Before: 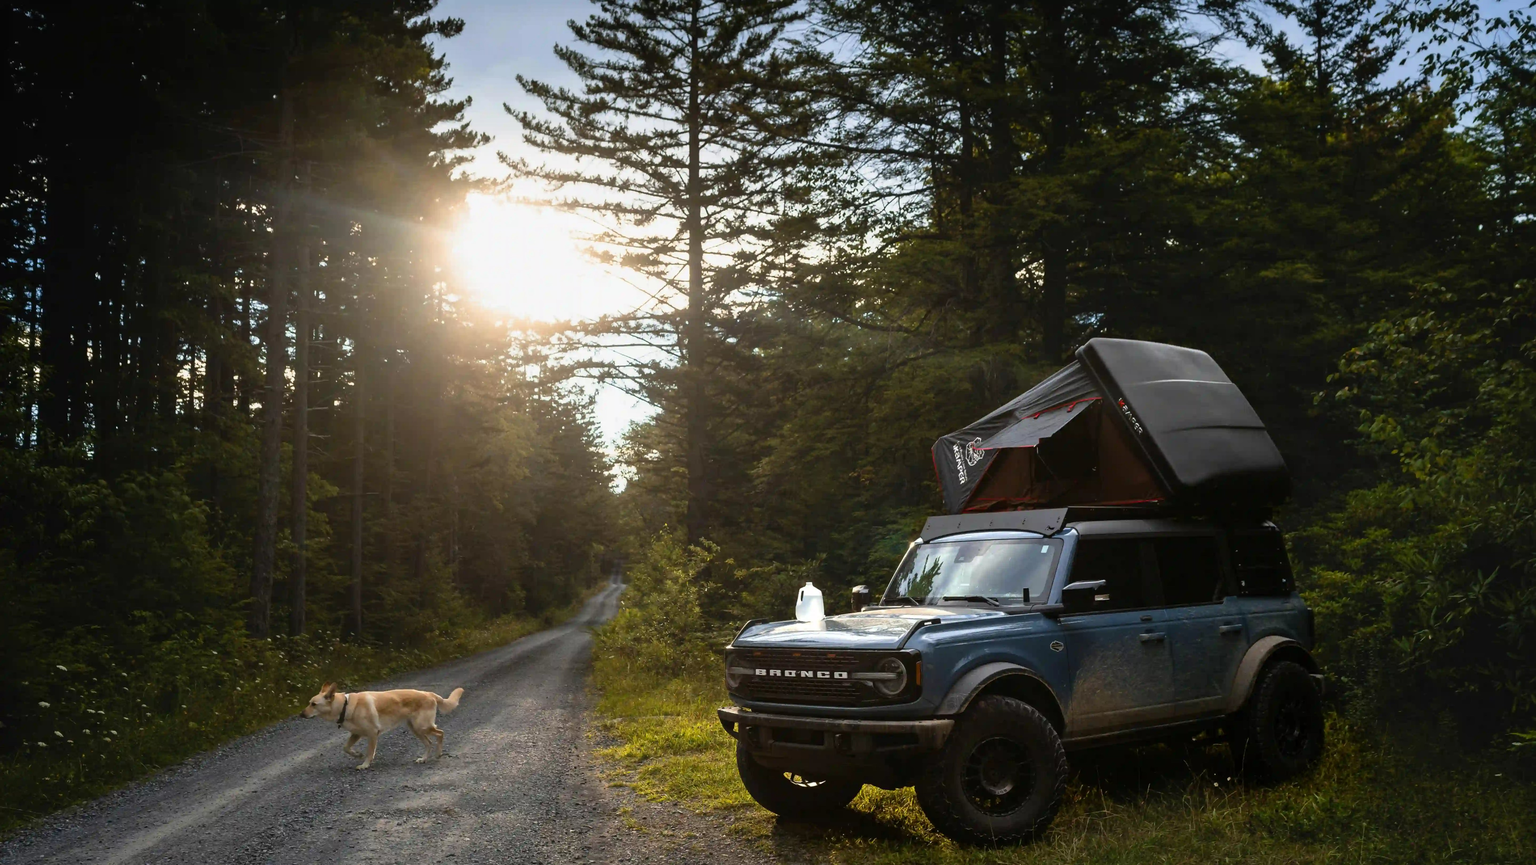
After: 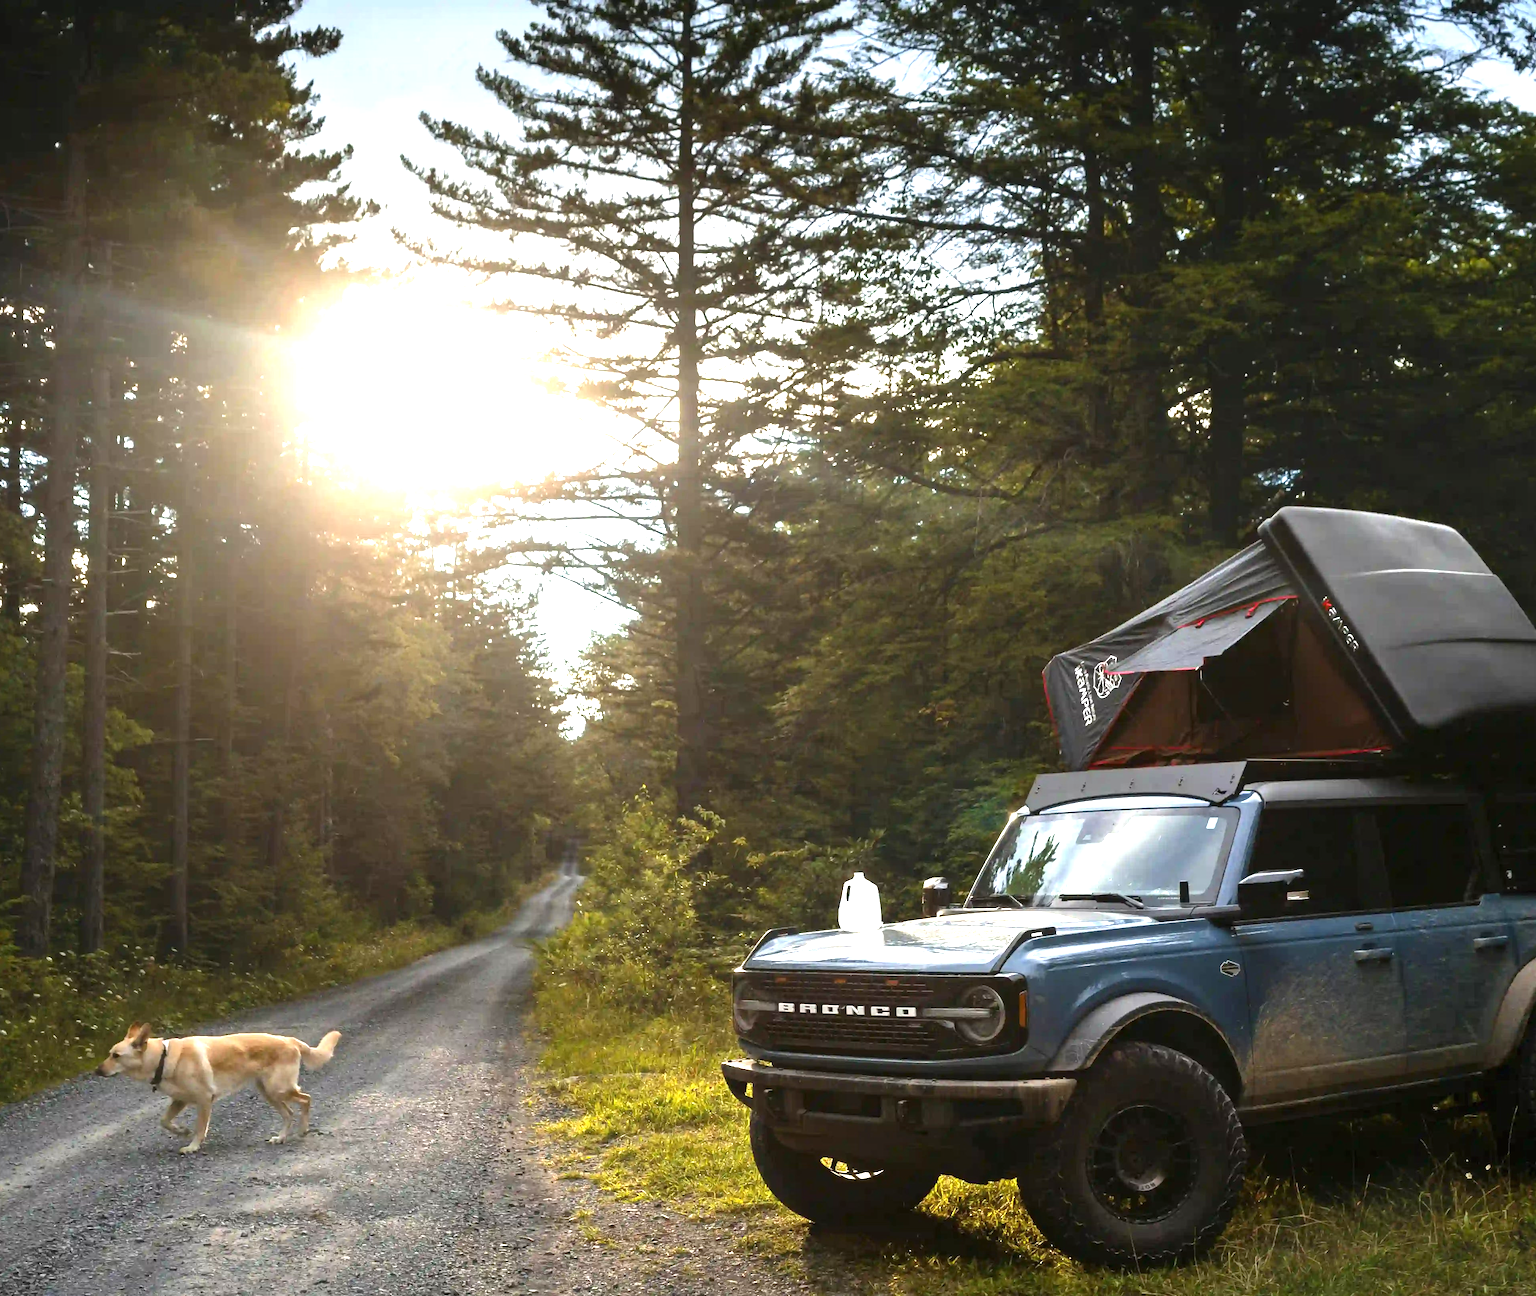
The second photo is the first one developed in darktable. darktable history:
exposure: black level correction 0, exposure 1.104 EV, compensate highlight preservation false
tone equalizer: edges refinement/feathering 500, mask exposure compensation -1.57 EV, preserve details no
crop: left 15.408%, right 17.886%
